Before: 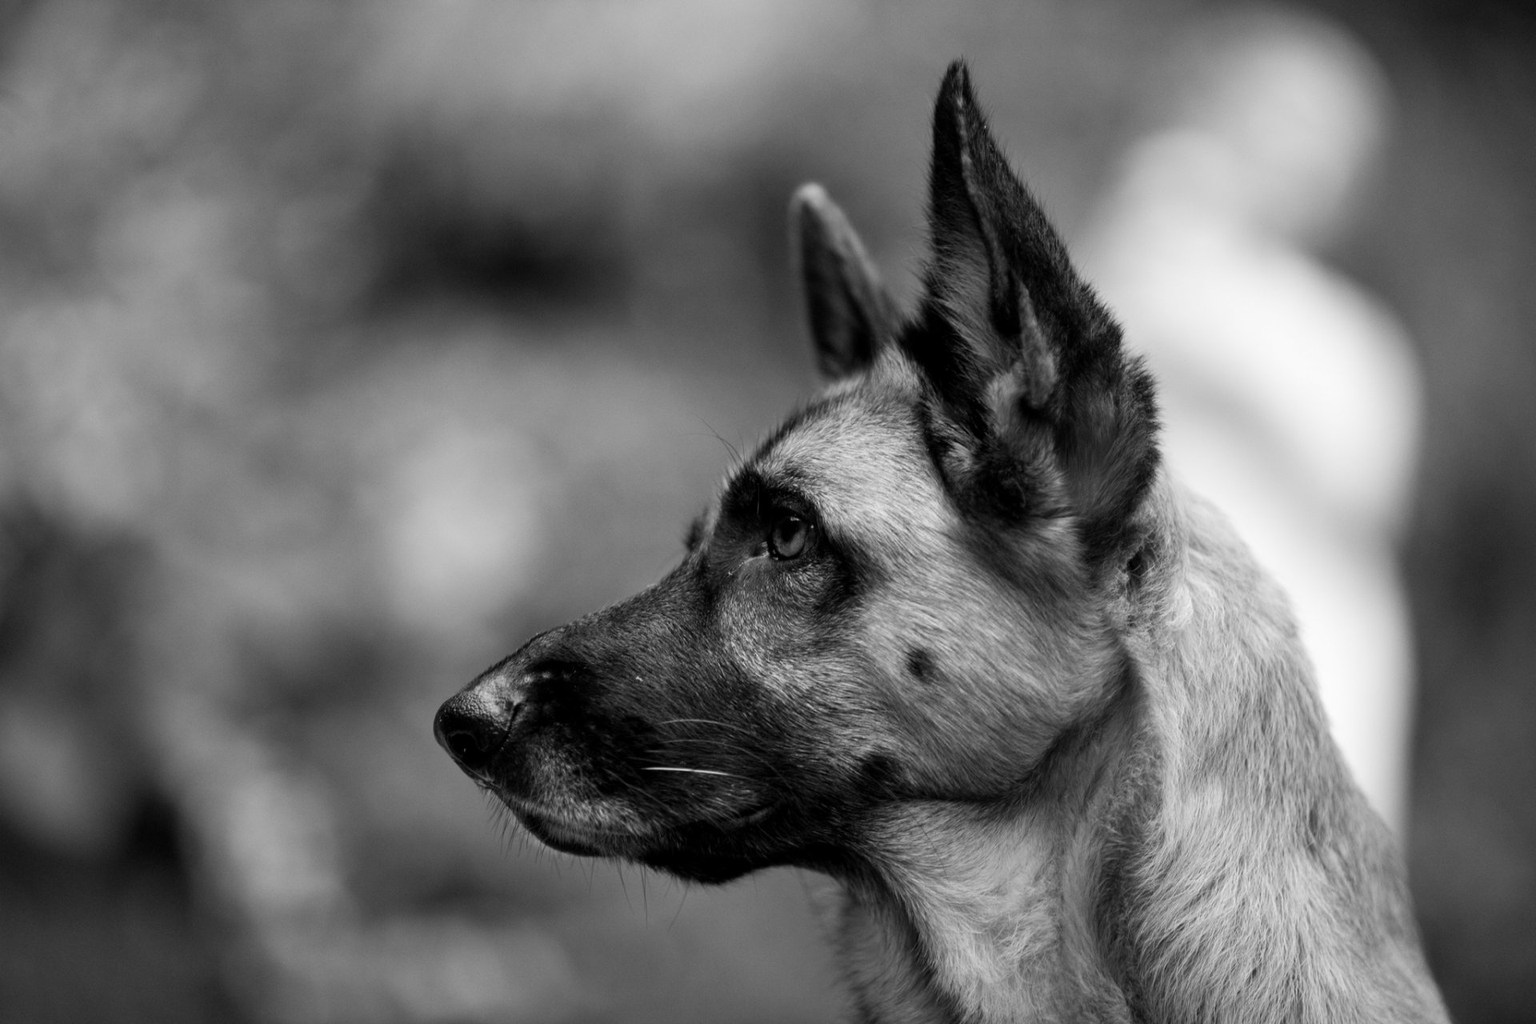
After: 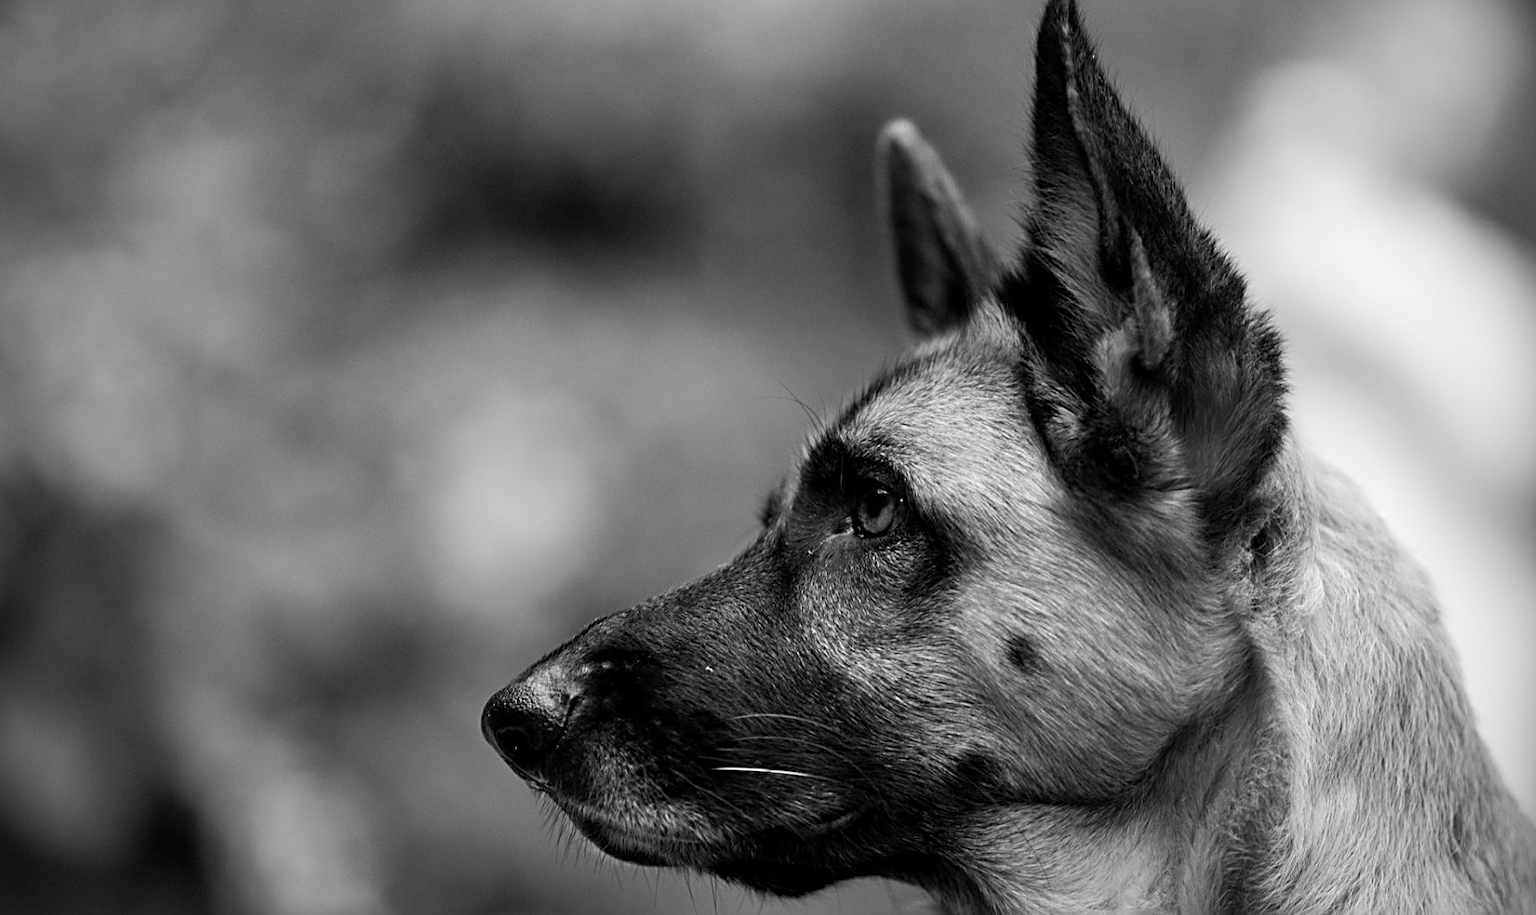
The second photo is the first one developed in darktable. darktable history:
vignetting: on, module defaults
crop: top 7.471%, right 9.878%, bottom 11.978%
sharpen: radius 2.534, amount 0.631
